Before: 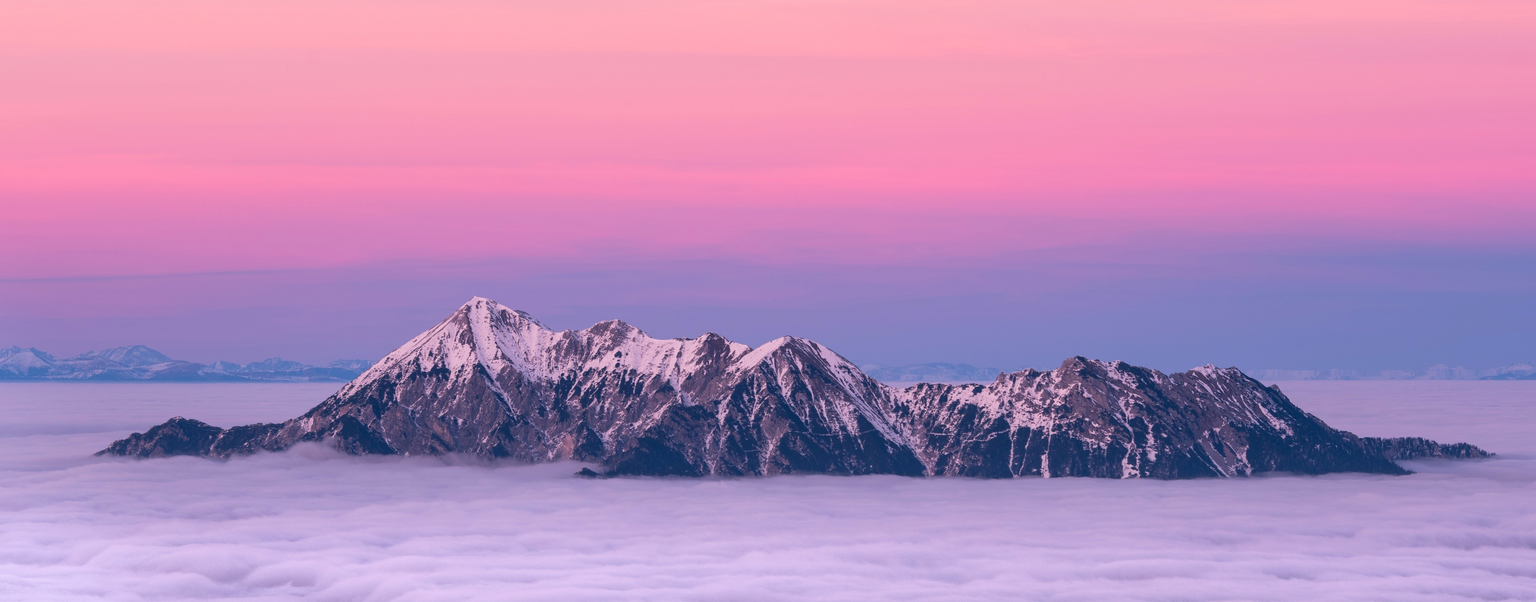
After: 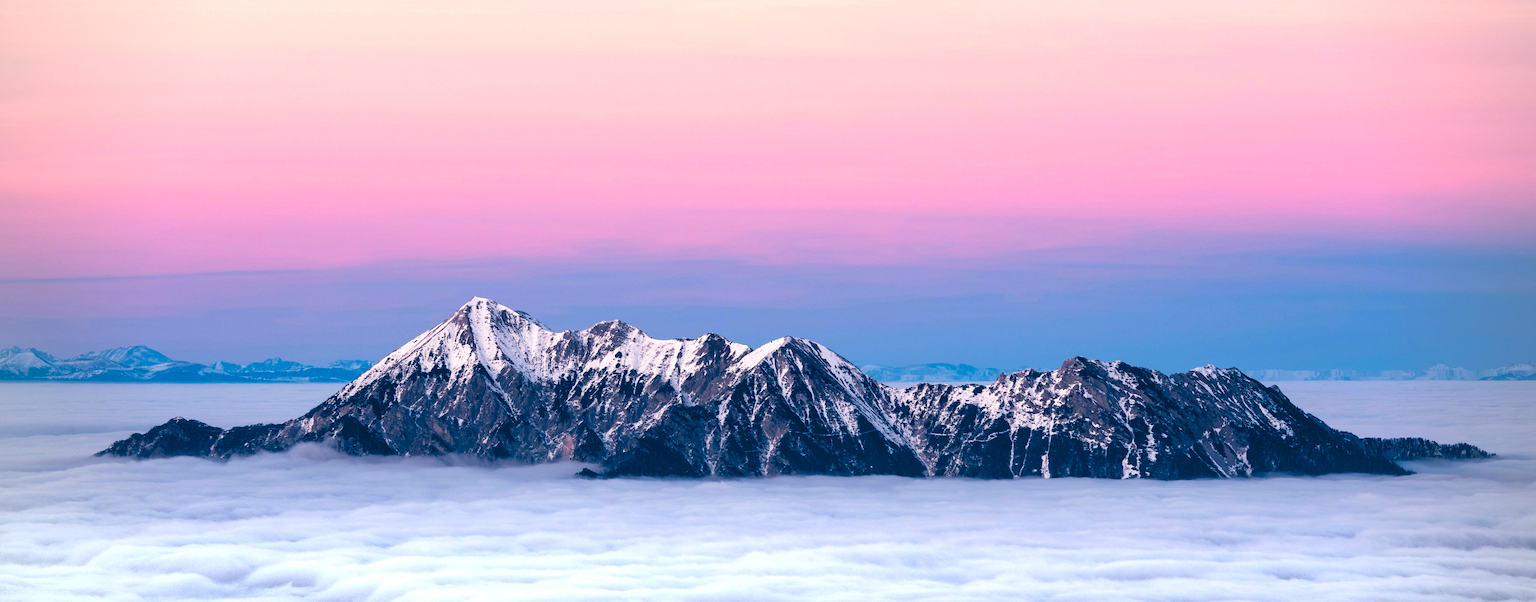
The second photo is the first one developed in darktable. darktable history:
vignetting: on, module defaults
color balance rgb: shadows lift › luminance -7.7%, shadows lift › chroma 2.13%, shadows lift › hue 165.27°, power › luminance -7.77%, power › chroma 1.1%, power › hue 215.88°, highlights gain › luminance 15.15%, highlights gain › chroma 7%, highlights gain › hue 125.57°, global offset › luminance -0.33%, global offset › chroma 0.11%, global offset › hue 165.27°, perceptual saturation grading › global saturation 24.42%, perceptual saturation grading › highlights -24.42%, perceptual saturation grading › mid-tones 24.42%, perceptual saturation grading › shadows 40%, perceptual brilliance grading › global brilliance -5%, perceptual brilliance grading › highlights 24.42%, perceptual brilliance grading › mid-tones 7%, perceptual brilliance grading › shadows -5%
